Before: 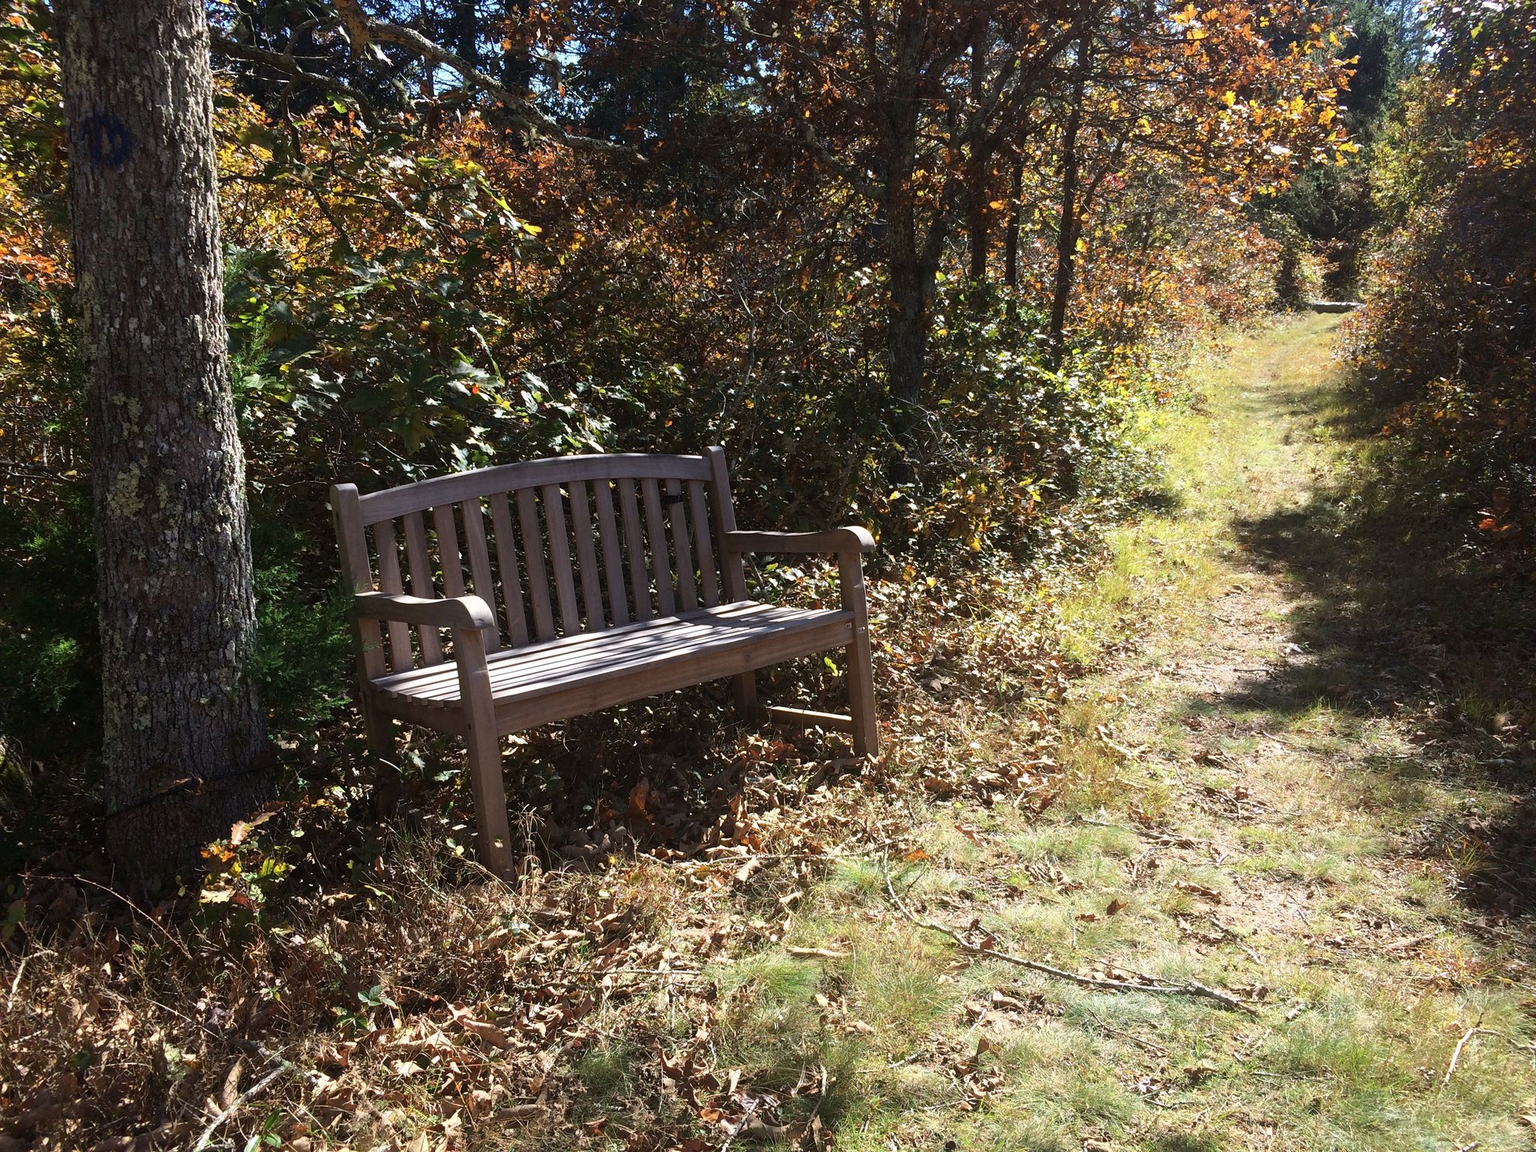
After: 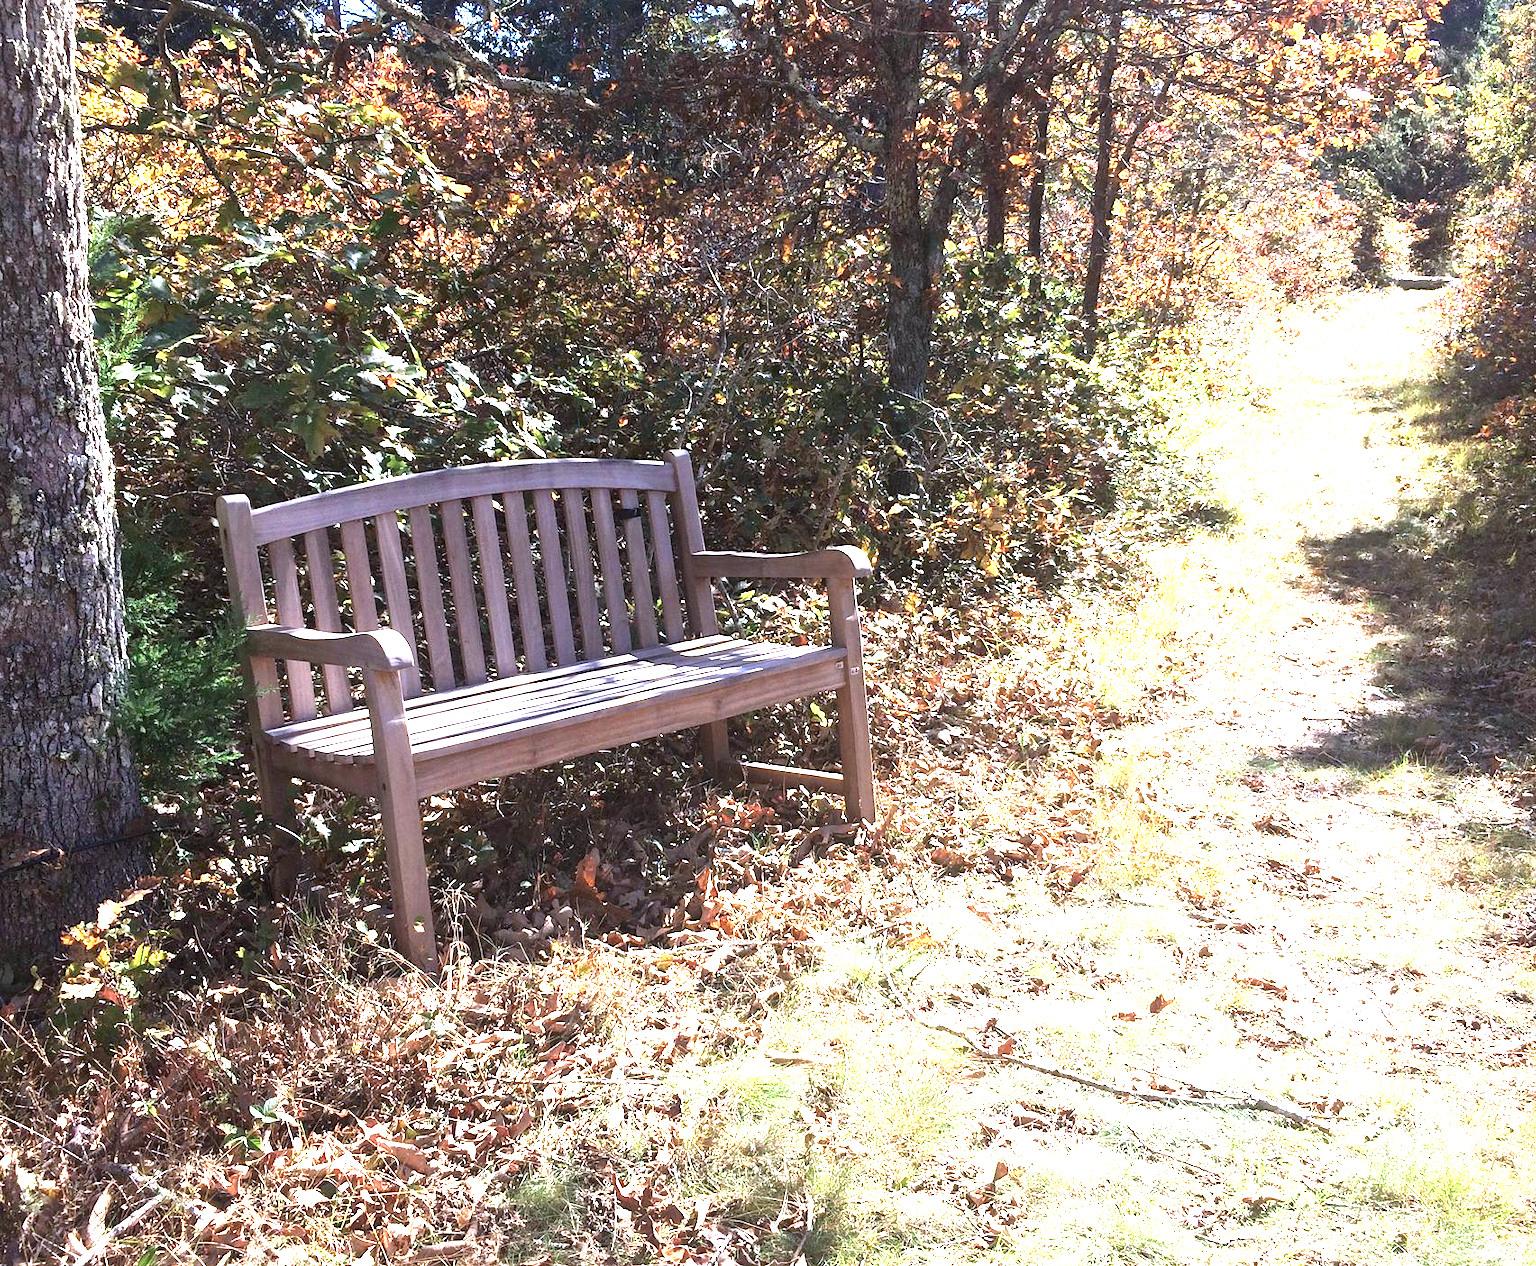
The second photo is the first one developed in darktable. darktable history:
local contrast: mode bilateral grid, contrast 21, coarseness 50, detail 132%, midtone range 0.2
crop: left 9.803%, top 6.279%, right 6.971%, bottom 2.187%
color calibration: gray › normalize channels true, illuminant custom, x 0.363, y 0.385, temperature 4520.75 K, gamut compression 0.008
exposure: black level correction 0, exposure 1.94 EV, compensate highlight preservation false
